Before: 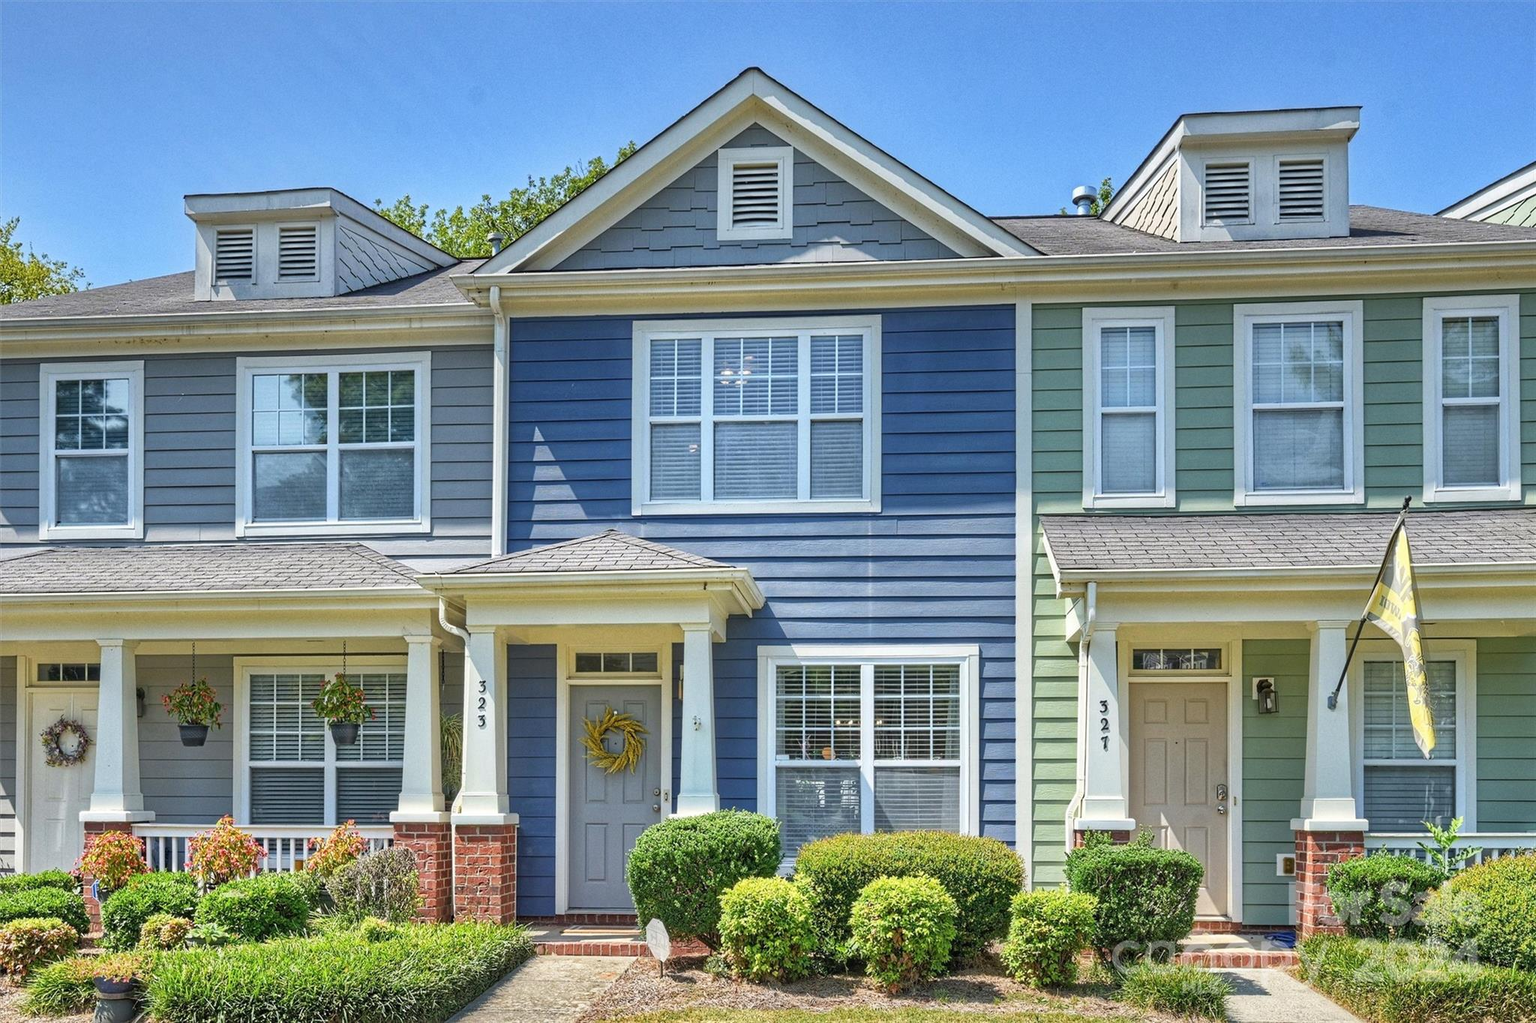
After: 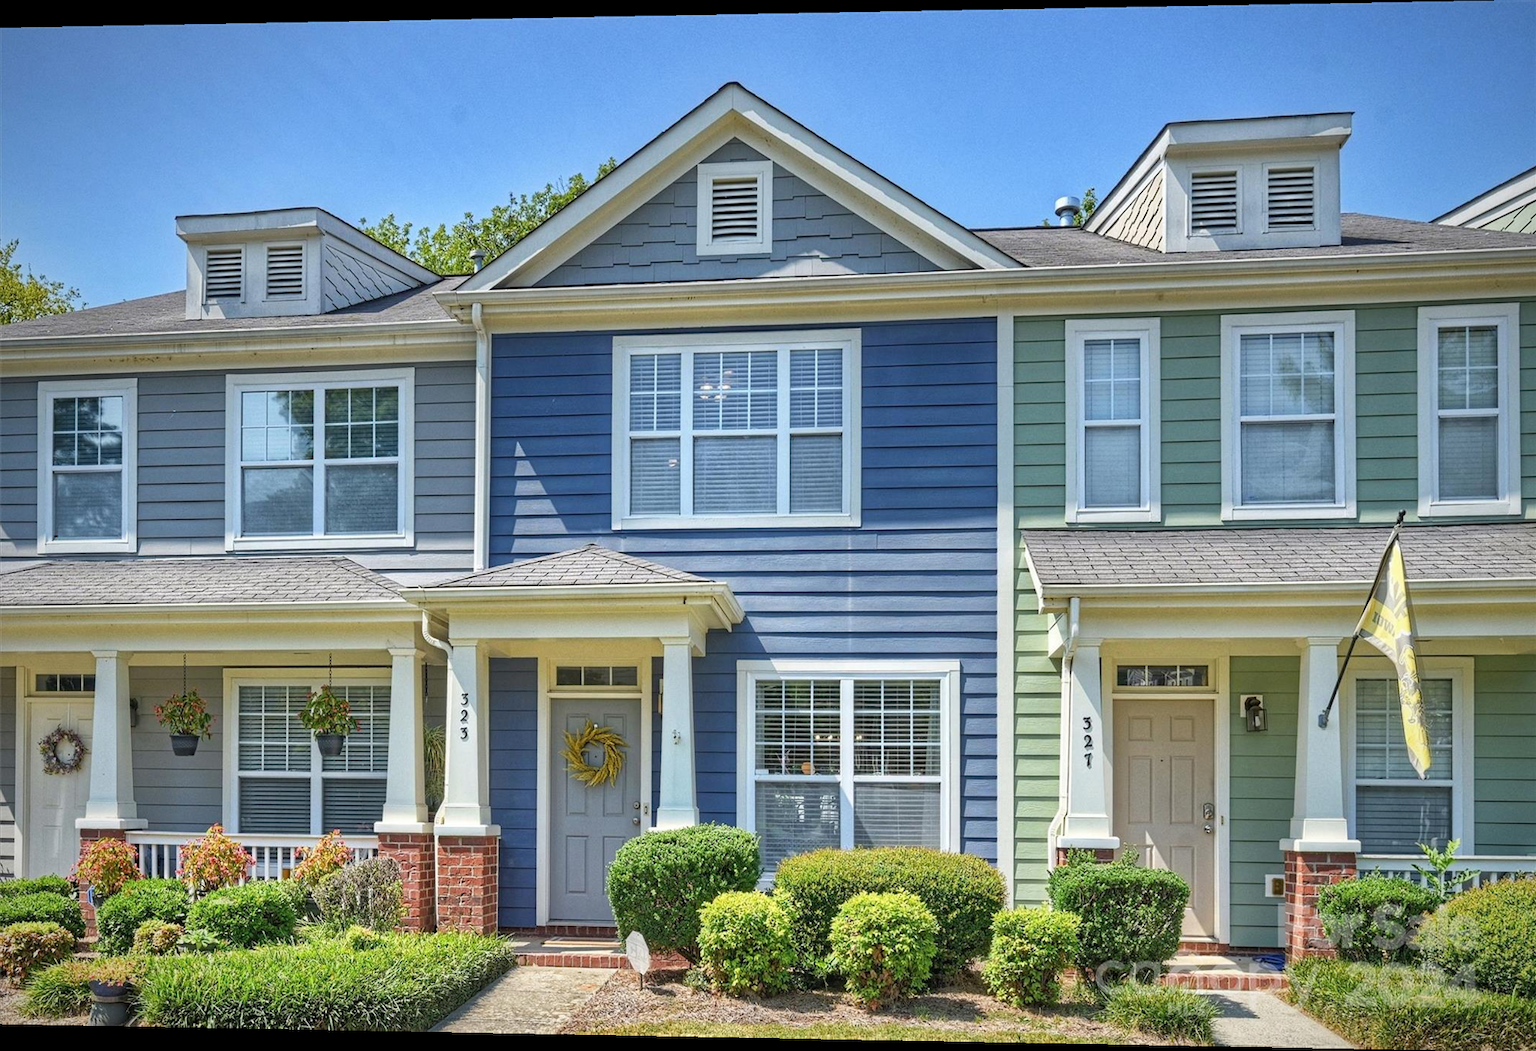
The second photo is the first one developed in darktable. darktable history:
vignetting: saturation 0, unbound false
rotate and perspective: lens shift (horizontal) -0.055, automatic cropping off
